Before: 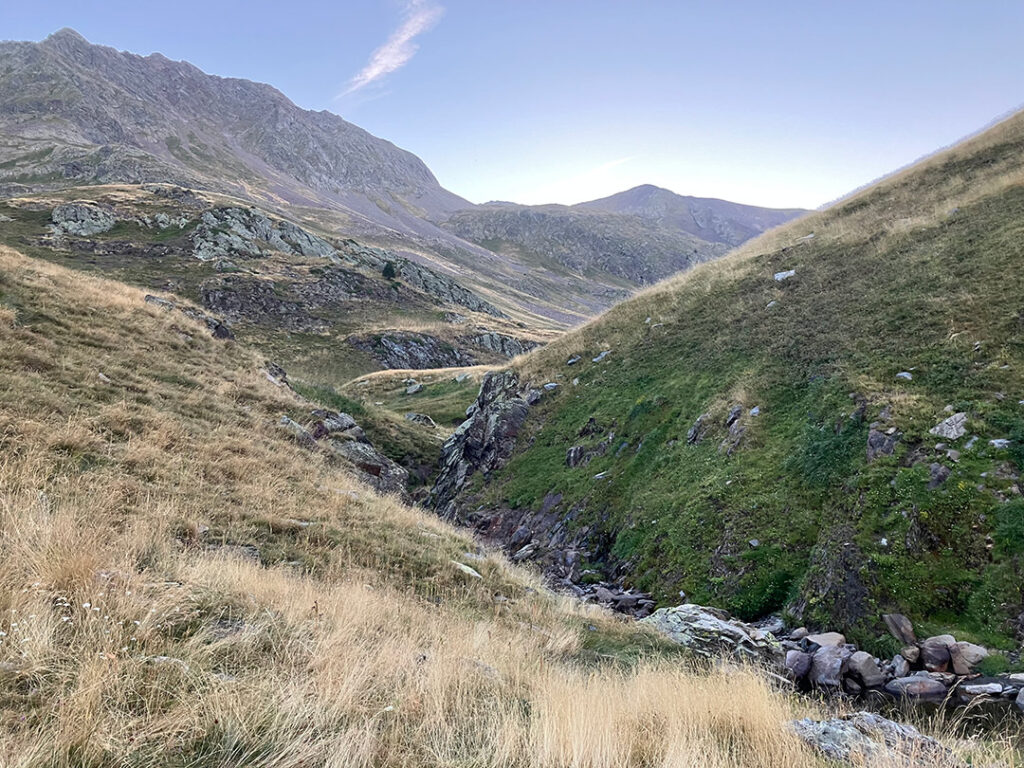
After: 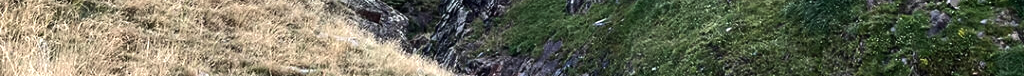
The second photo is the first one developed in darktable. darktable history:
tone equalizer: -8 EV -0.75 EV, -7 EV -0.7 EV, -6 EV -0.6 EV, -5 EV -0.4 EV, -3 EV 0.4 EV, -2 EV 0.6 EV, -1 EV 0.7 EV, +0 EV 0.75 EV, edges refinement/feathering 500, mask exposure compensation -1.57 EV, preserve details no
crop and rotate: top 59.084%, bottom 30.916%
levels: levels [0, 0.499, 1]
